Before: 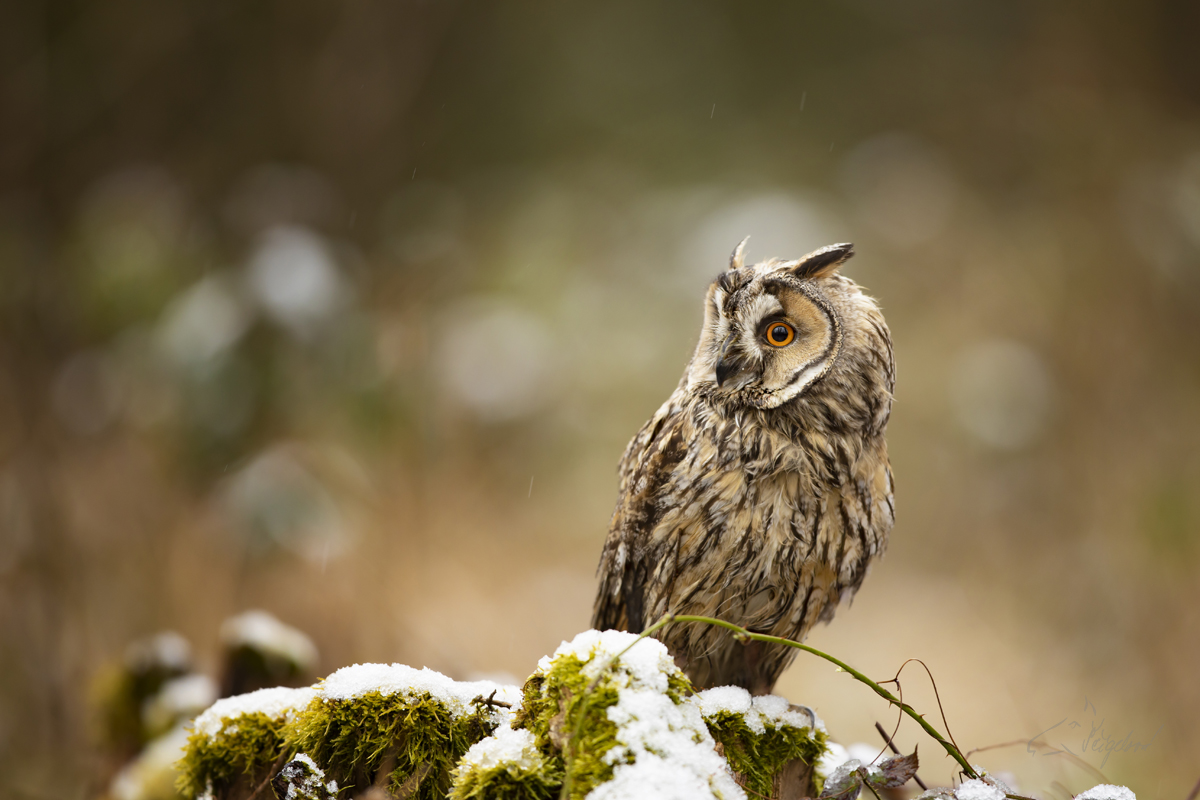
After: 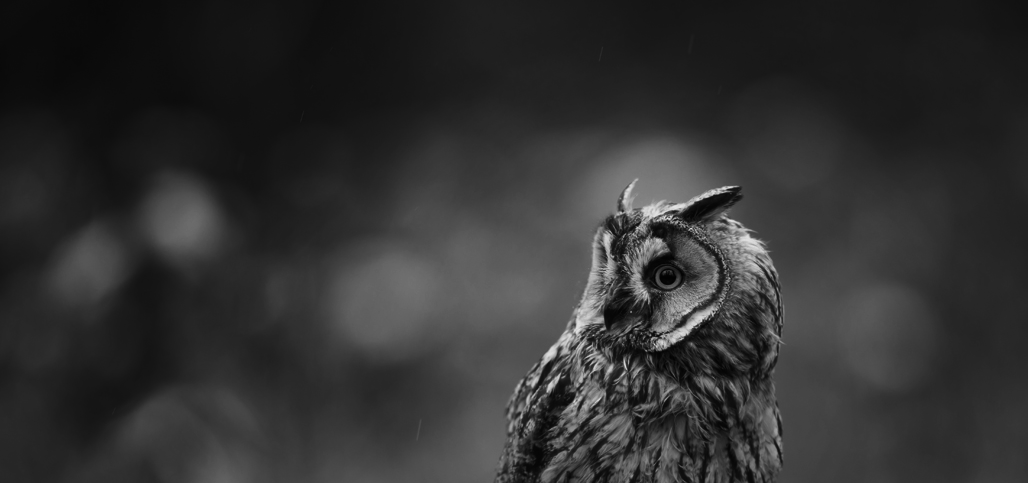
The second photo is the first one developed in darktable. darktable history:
haze removal: strength -0.09, adaptive false
contrast brightness saturation: contrast -0.03, brightness -0.59, saturation -1
crop and rotate: left 9.345%, top 7.22%, right 4.982%, bottom 32.331%
